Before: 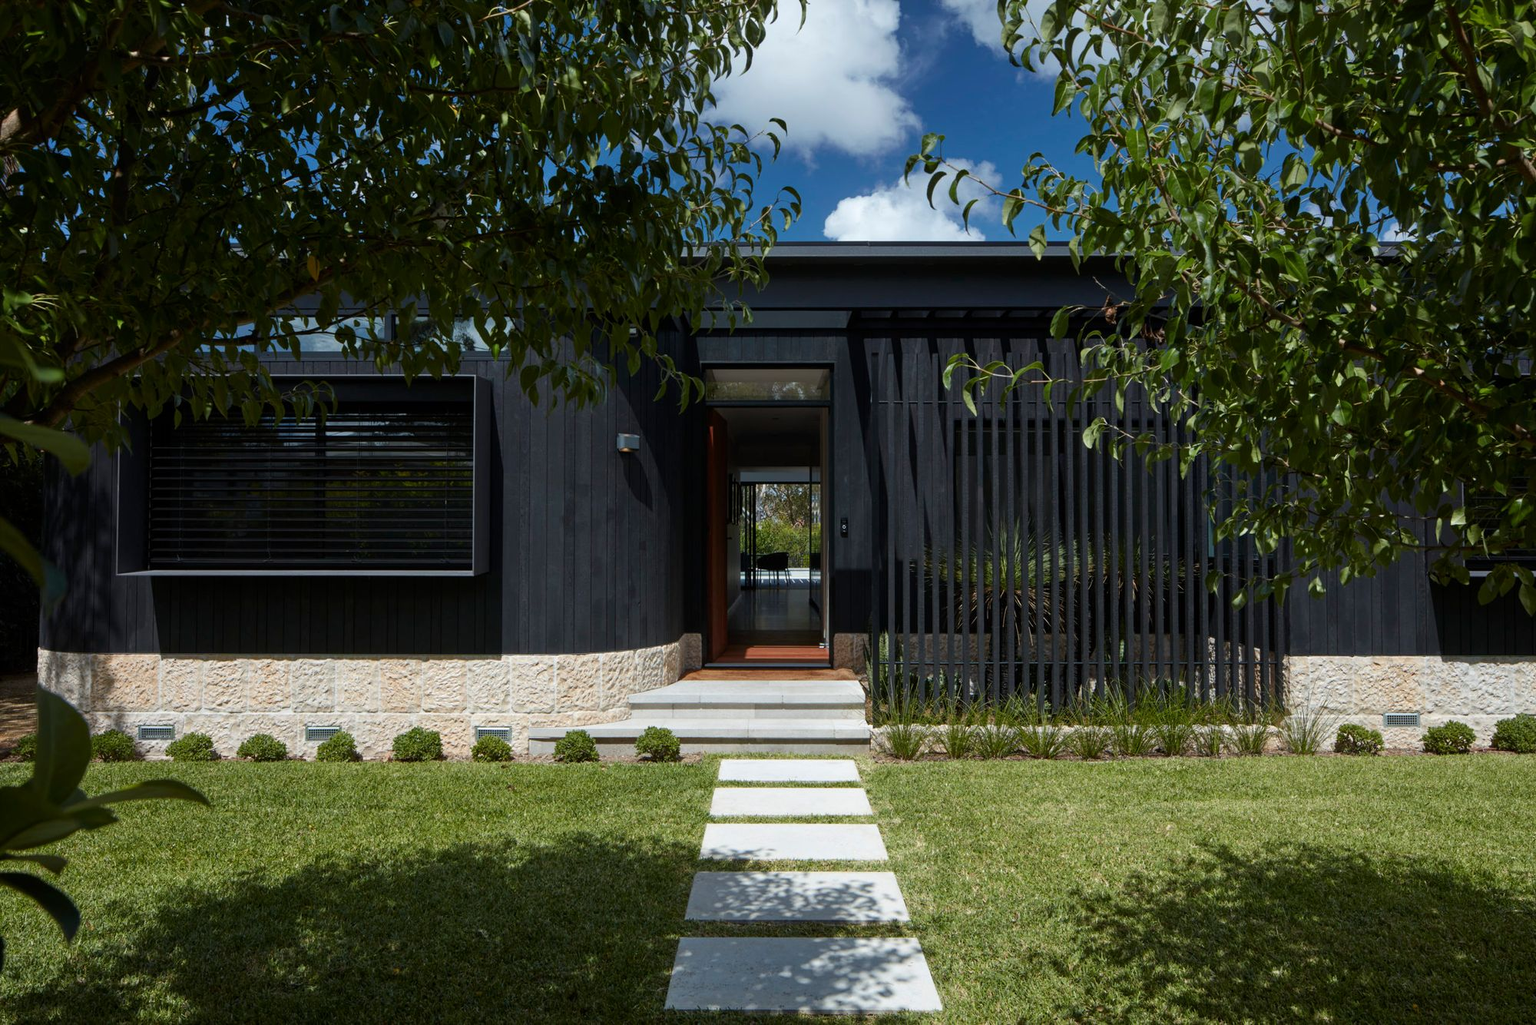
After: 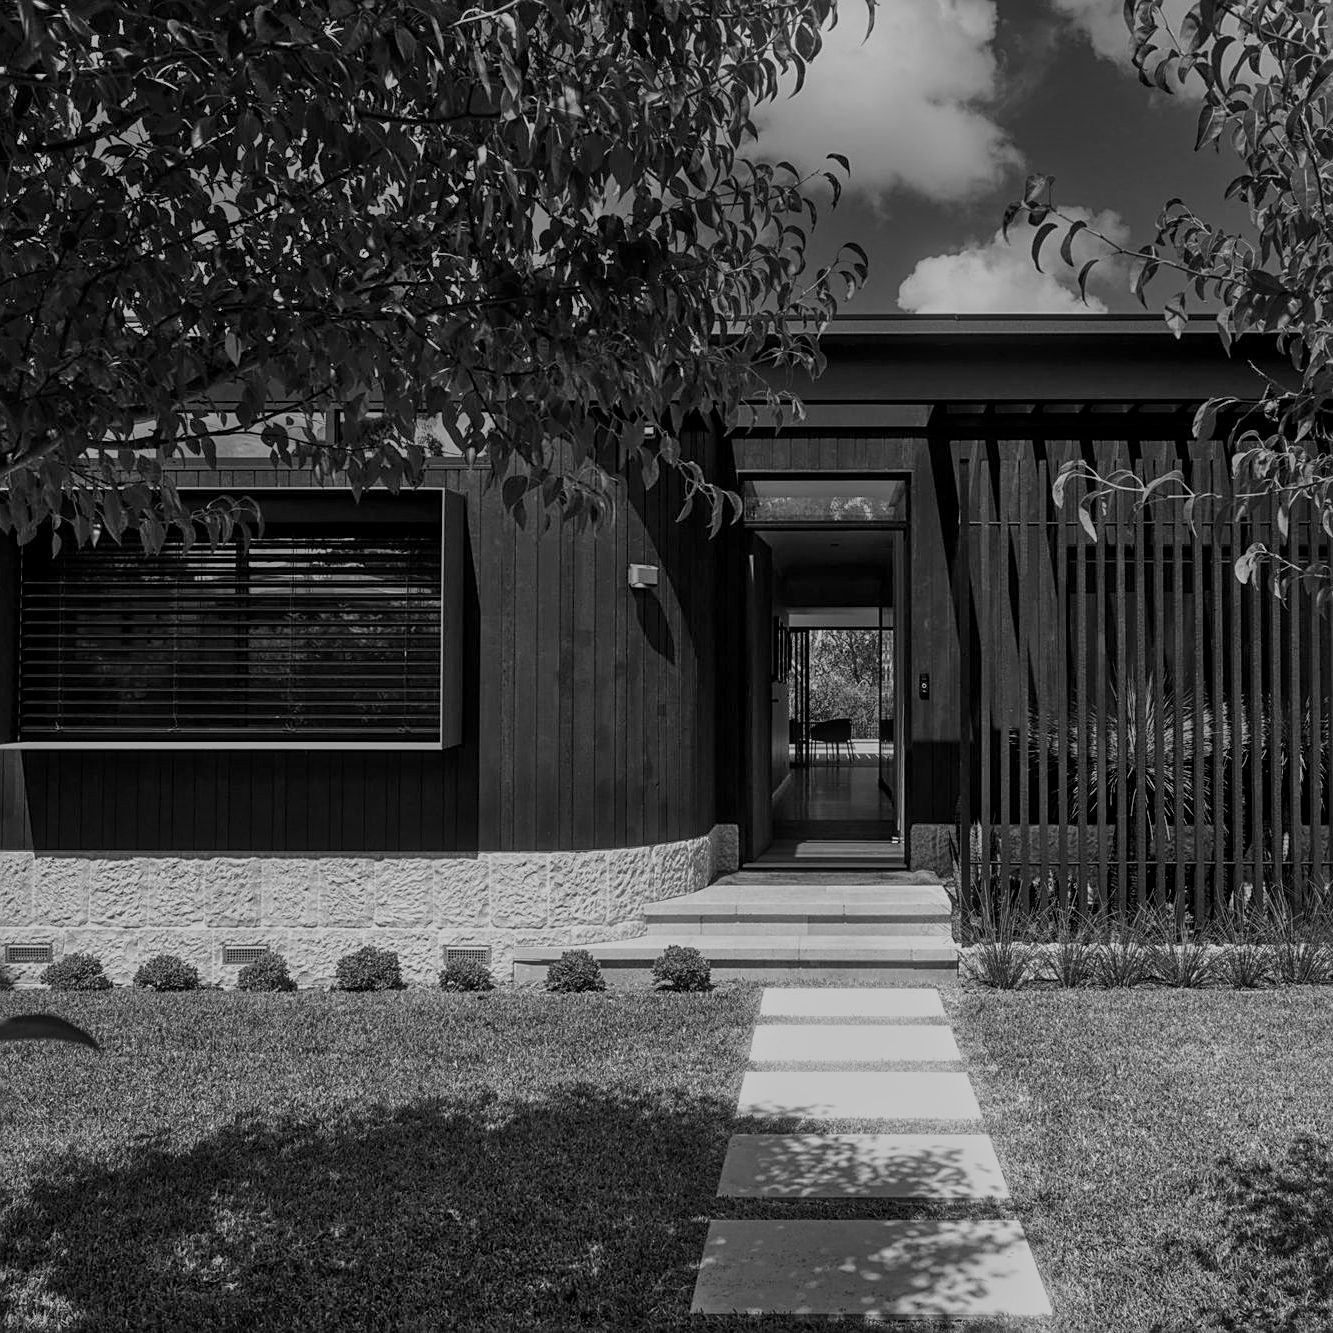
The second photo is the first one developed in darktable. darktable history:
bloom: size 3%, threshold 100%, strength 0%
sharpen: on, module defaults
crop and rotate: left 8.786%, right 24.548%
local contrast: detail 130%
shadows and highlights: radius 44.78, white point adjustment 6.64, compress 79.65%, highlights color adjustment 78.42%, soften with gaussian
velvia: on, module defaults
monochrome: a 79.32, b 81.83, size 1.1
